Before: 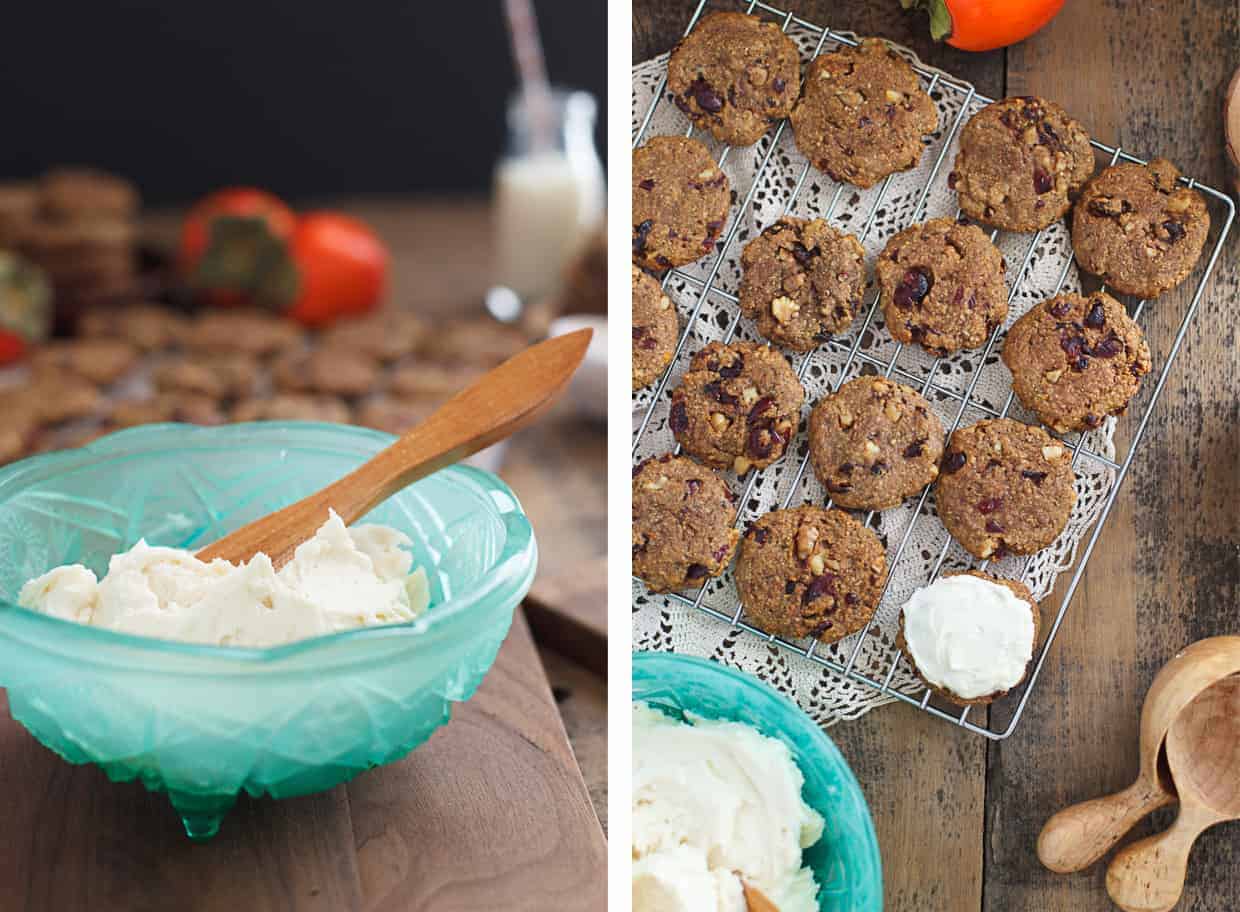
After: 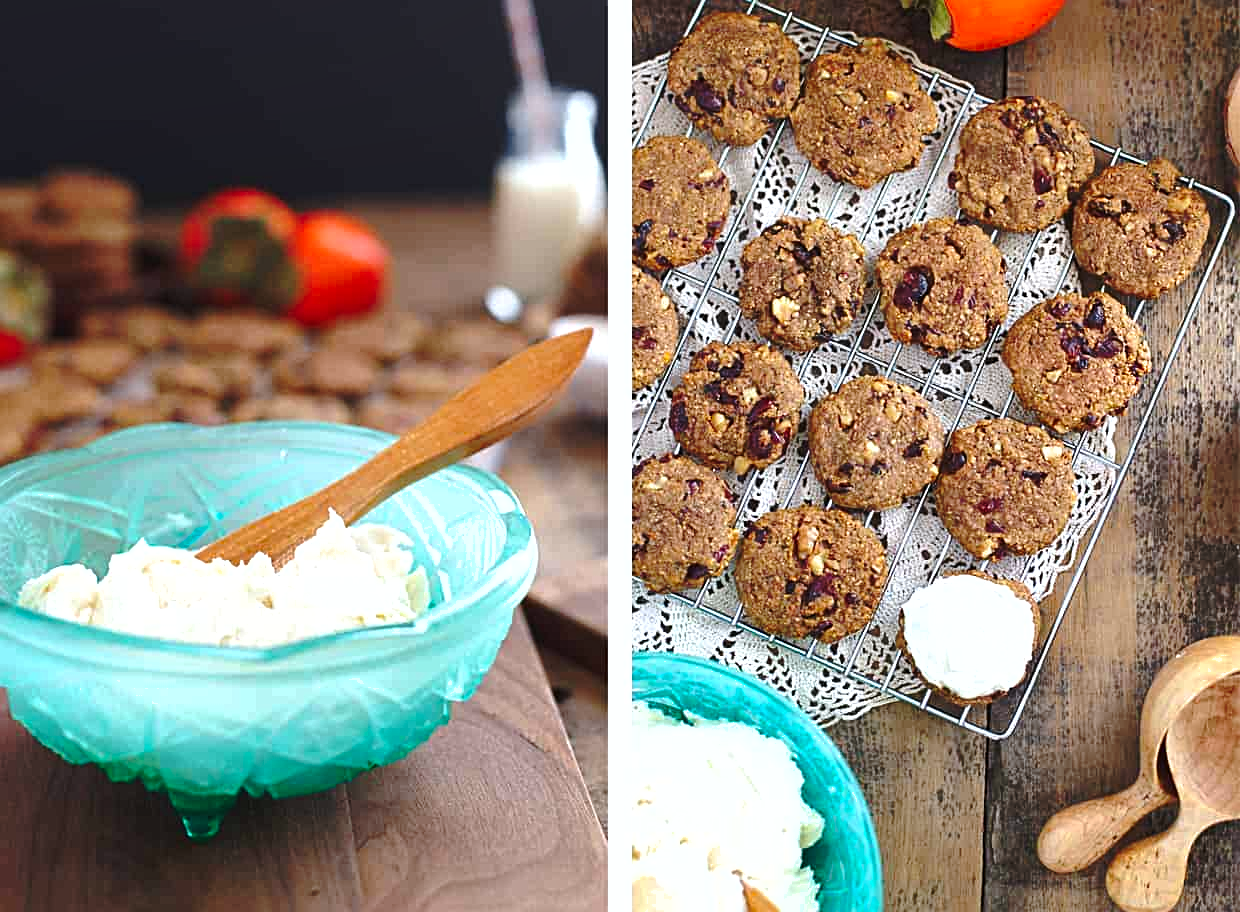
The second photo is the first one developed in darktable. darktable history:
contrast brightness saturation: contrast 0.14
base curve: curves: ch0 [(0, 0) (0.073, 0.04) (0.157, 0.139) (0.492, 0.492) (0.758, 0.758) (1, 1)], preserve colors none
white balance: red 0.98, blue 1.034
sharpen: radius 2.167, amount 0.381, threshold 0
exposure: black level correction -0.002, exposure 0.54 EV, compensate highlight preservation false
shadows and highlights: on, module defaults
